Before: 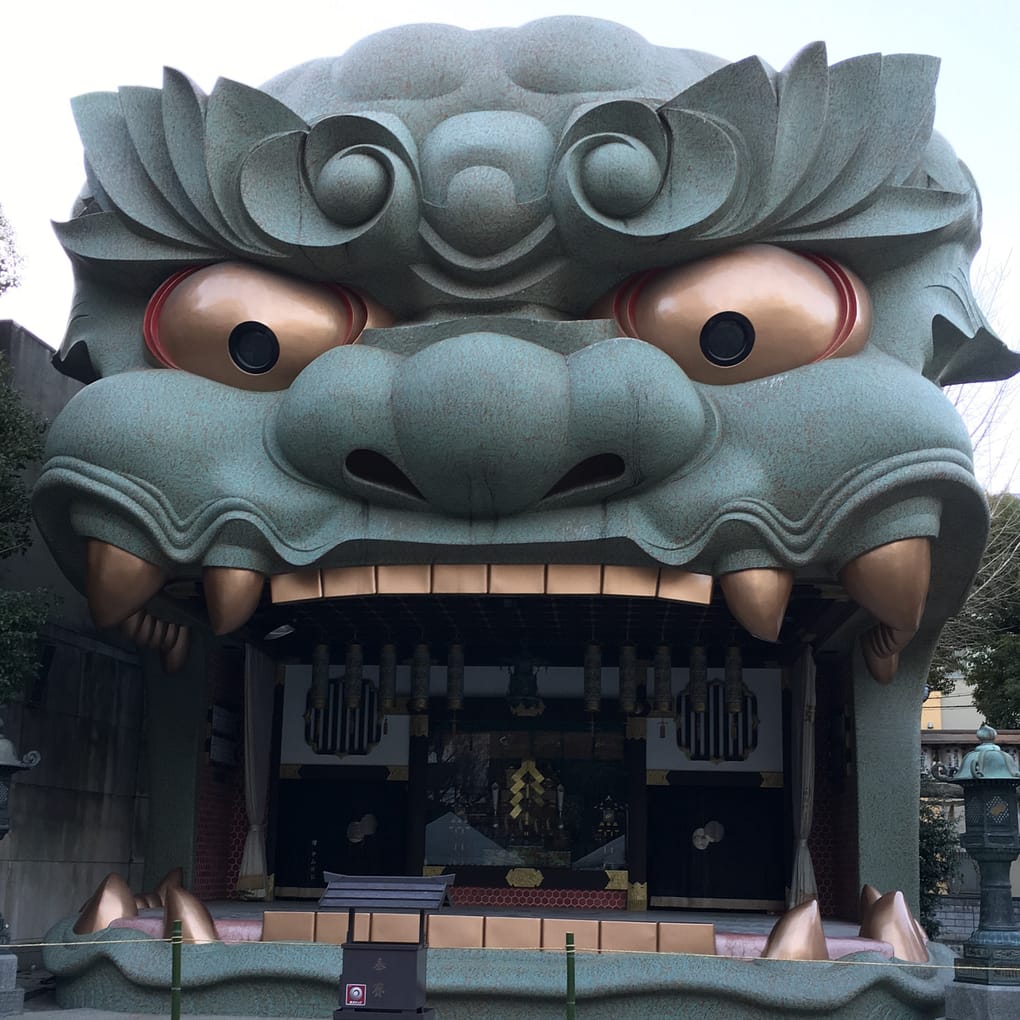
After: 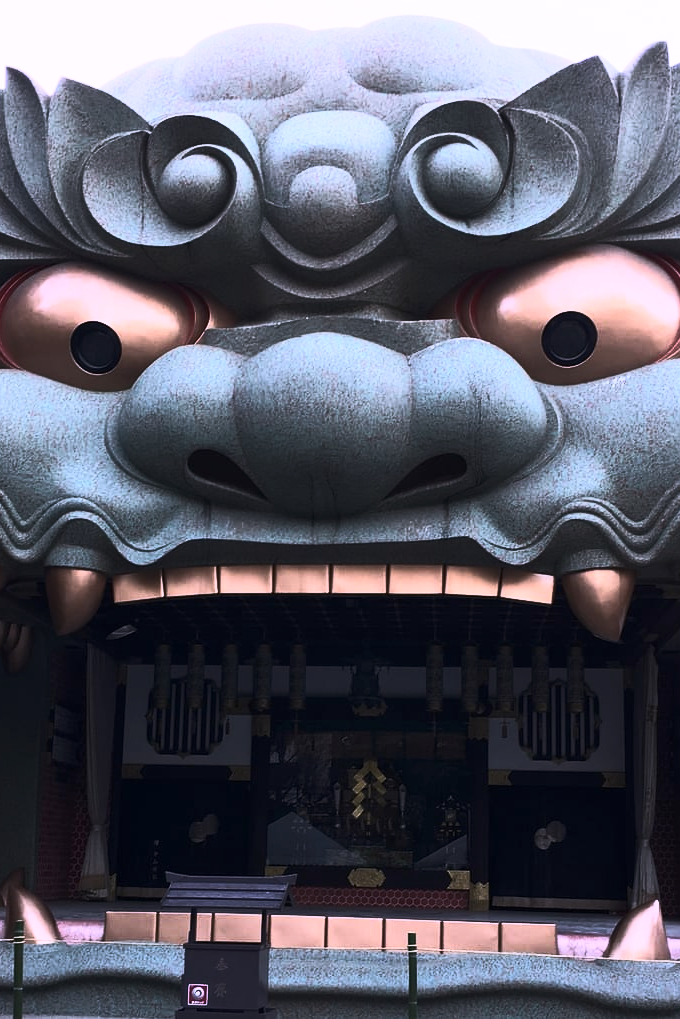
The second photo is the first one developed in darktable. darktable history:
white balance: red 1.066, blue 1.119
crop and rotate: left 15.546%, right 17.787%
tone curve: curves: ch0 [(0, 0) (0.427, 0.375) (0.616, 0.801) (1, 1)], color space Lab, linked channels, preserve colors none
